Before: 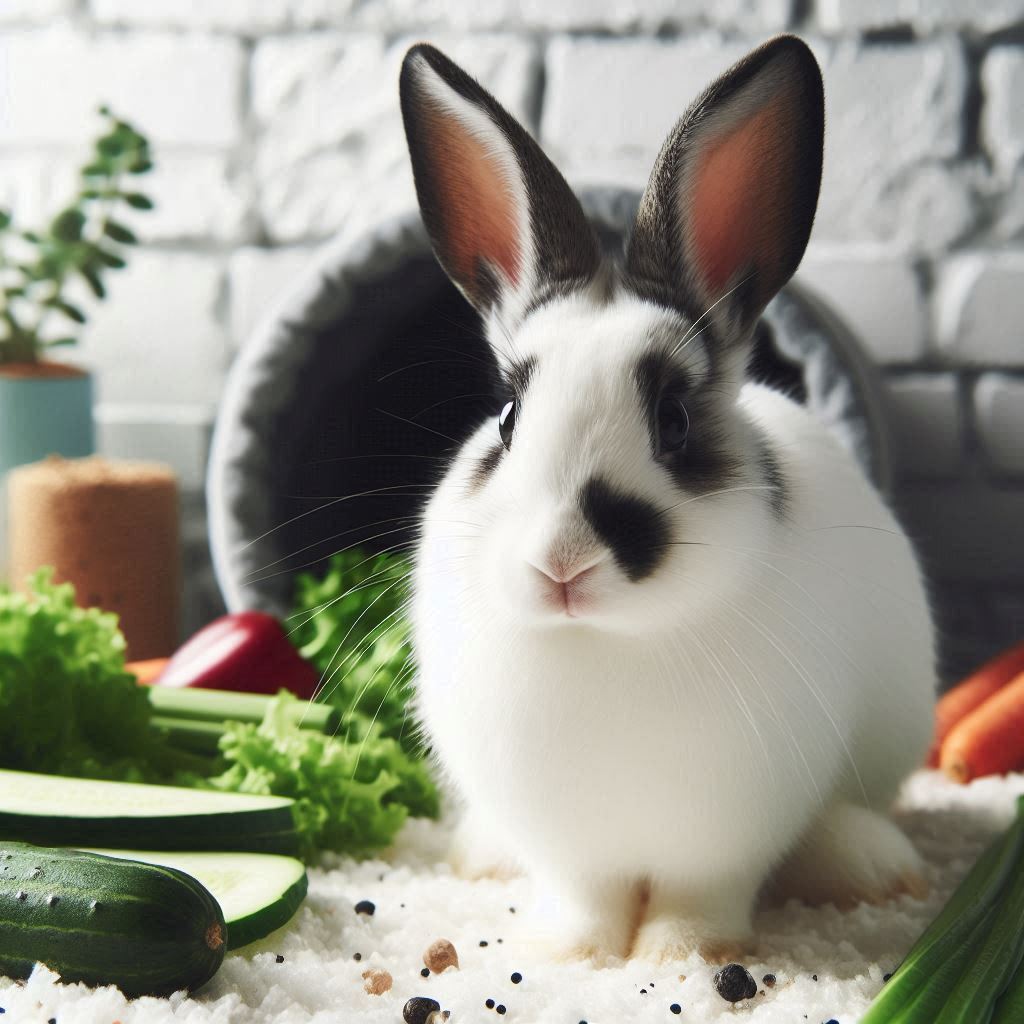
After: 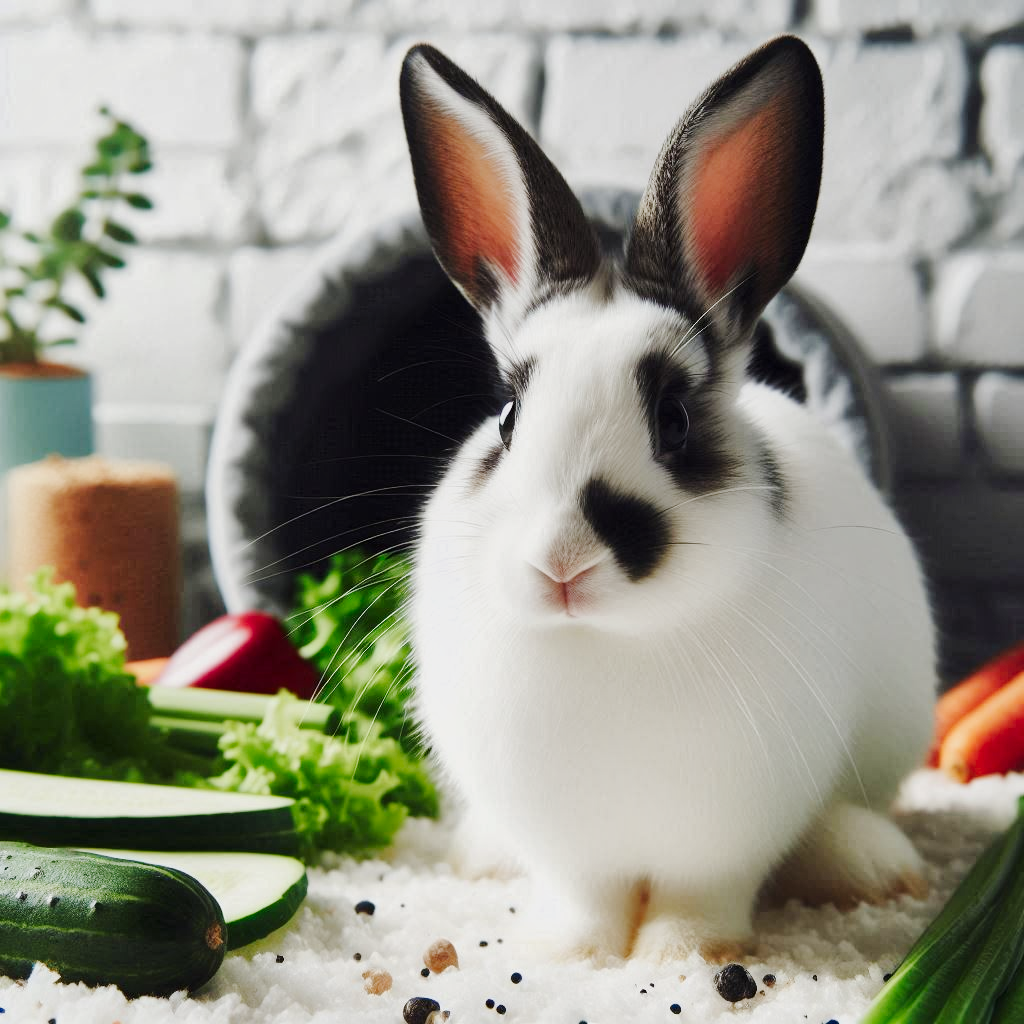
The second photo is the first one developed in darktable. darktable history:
local contrast: mode bilateral grid, contrast 21, coarseness 50, detail 132%, midtone range 0.2
shadows and highlights: shadows -20.17, white point adjustment -1.9, highlights -35.12
tone curve: curves: ch0 [(0, 0.003) (0.113, 0.081) (0.207, 0.184) (0.515, 0.612) (0.712, 0.793) (0.984, 0.961)]; ch1 [(0, 0) (0.172, 0.123) (0.317, 0.272) (0.414, 0.382) (0.476, 0.479) (0.505, 0.498) (0.534, 0.534) (0.621, 0.65) (0.709, 0.764) (1, 1)]; ch2 [(0, 0) (0.411, 0.424) (0.505, 0.505) (0.521, 0.524) (0.537, 0.57) (0.65, 0.699) (1, 1)], preserve colors none
